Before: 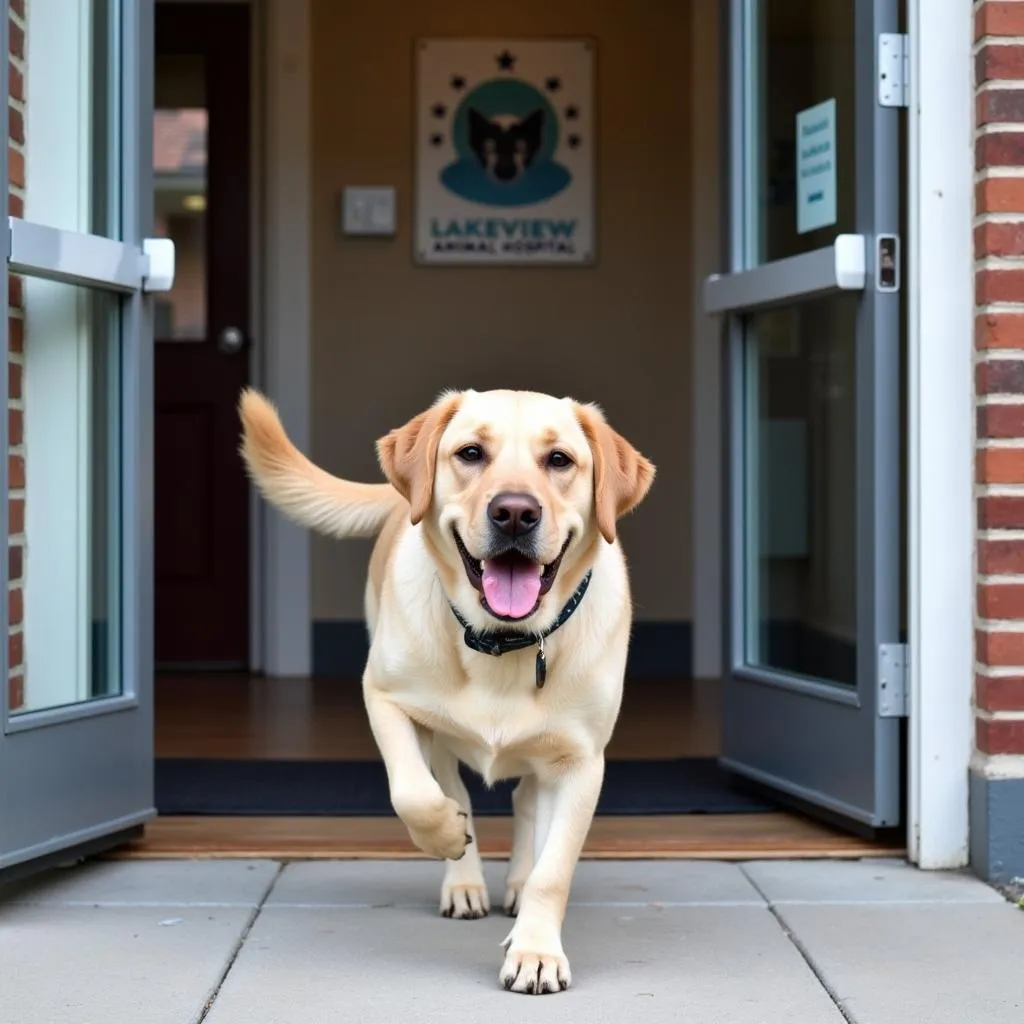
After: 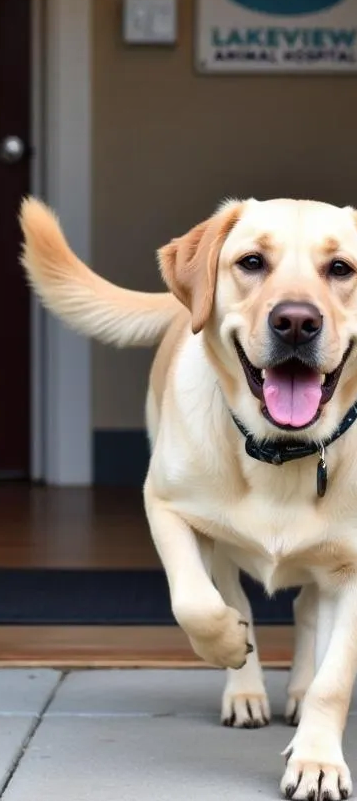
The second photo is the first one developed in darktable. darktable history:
shadows and highlights: low approximation 0.01, soften with gaussian
crop and rotate: left 21.406%, top 18.749%, right 43.676%, bottom 2.964%
